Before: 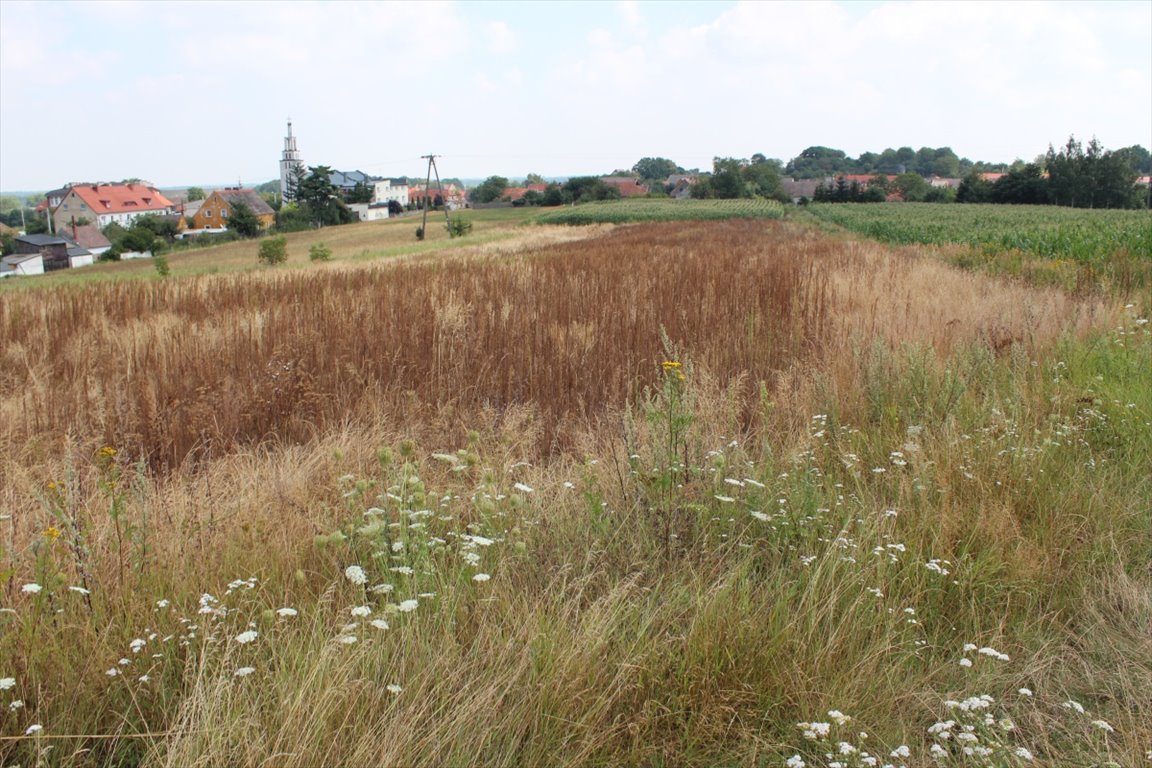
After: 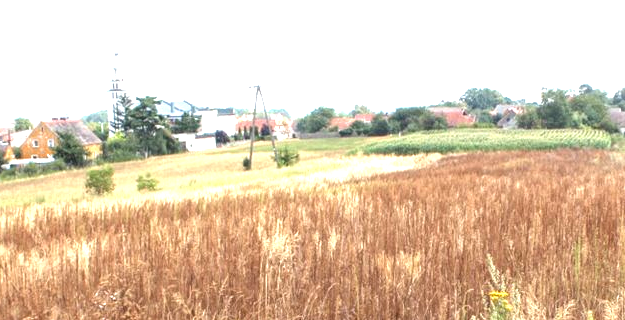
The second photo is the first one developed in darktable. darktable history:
tone equalizer: edges refinement/feathering 500, mask exposure compensation -1.57 EV, preserve details no
exposure: black level correction 0, exposure 1.474 EV, compensate highlight preservation false
local contrast: on, module defaults
crop: left 15.082%, top 9.205%, right 30.626%, bottom 49.078%
